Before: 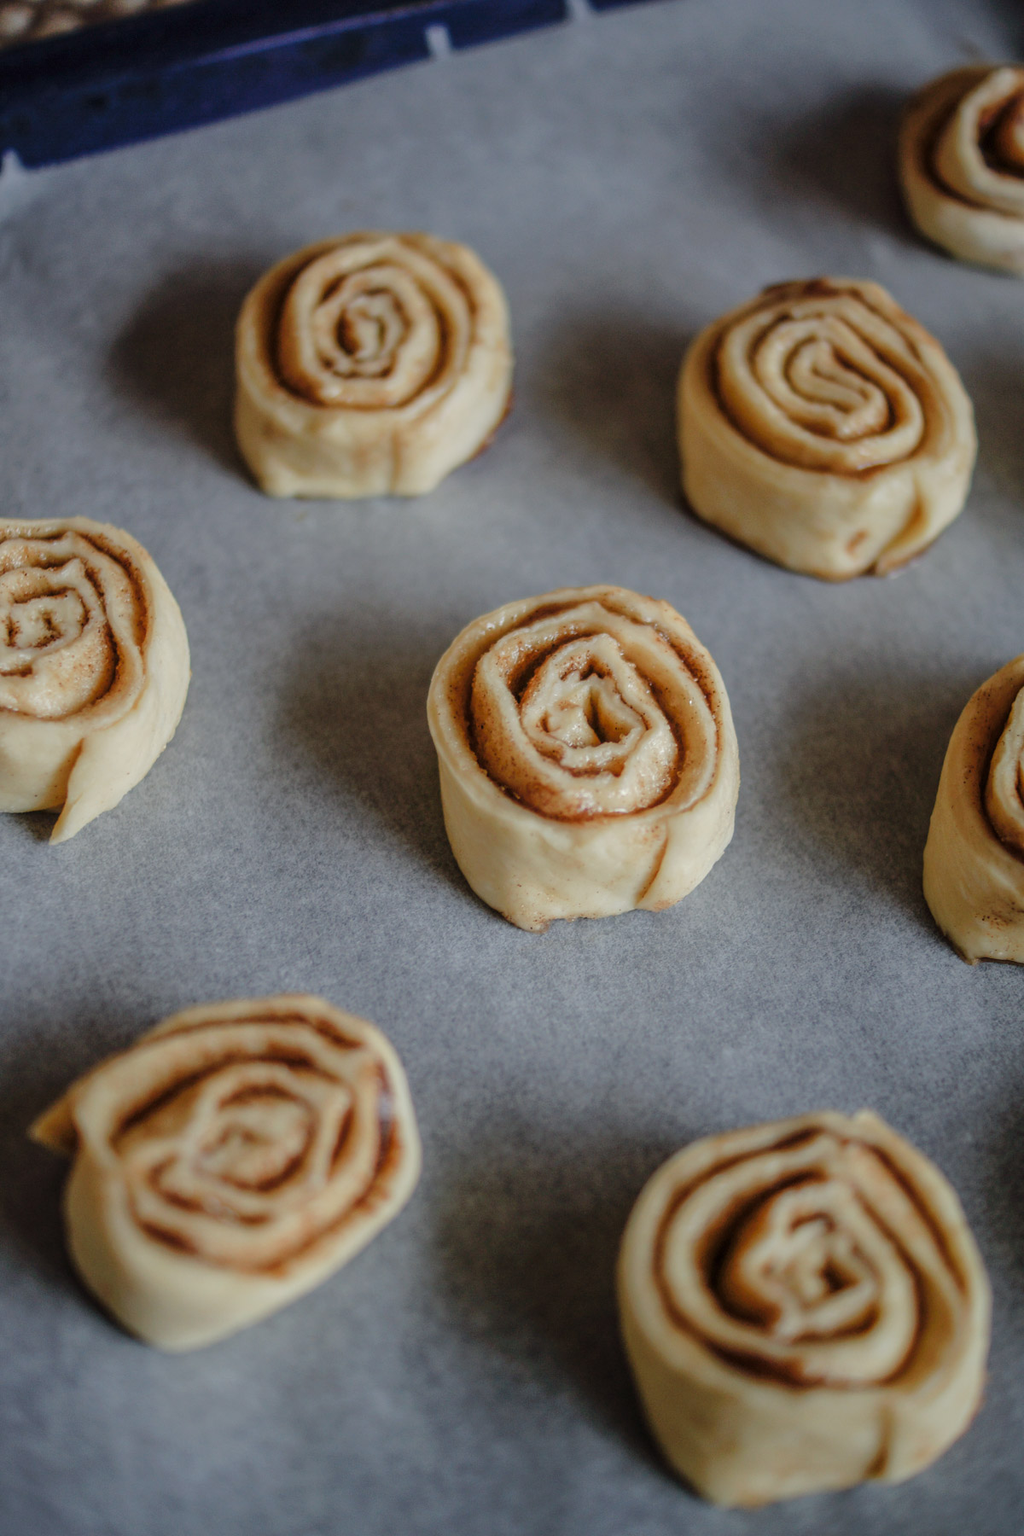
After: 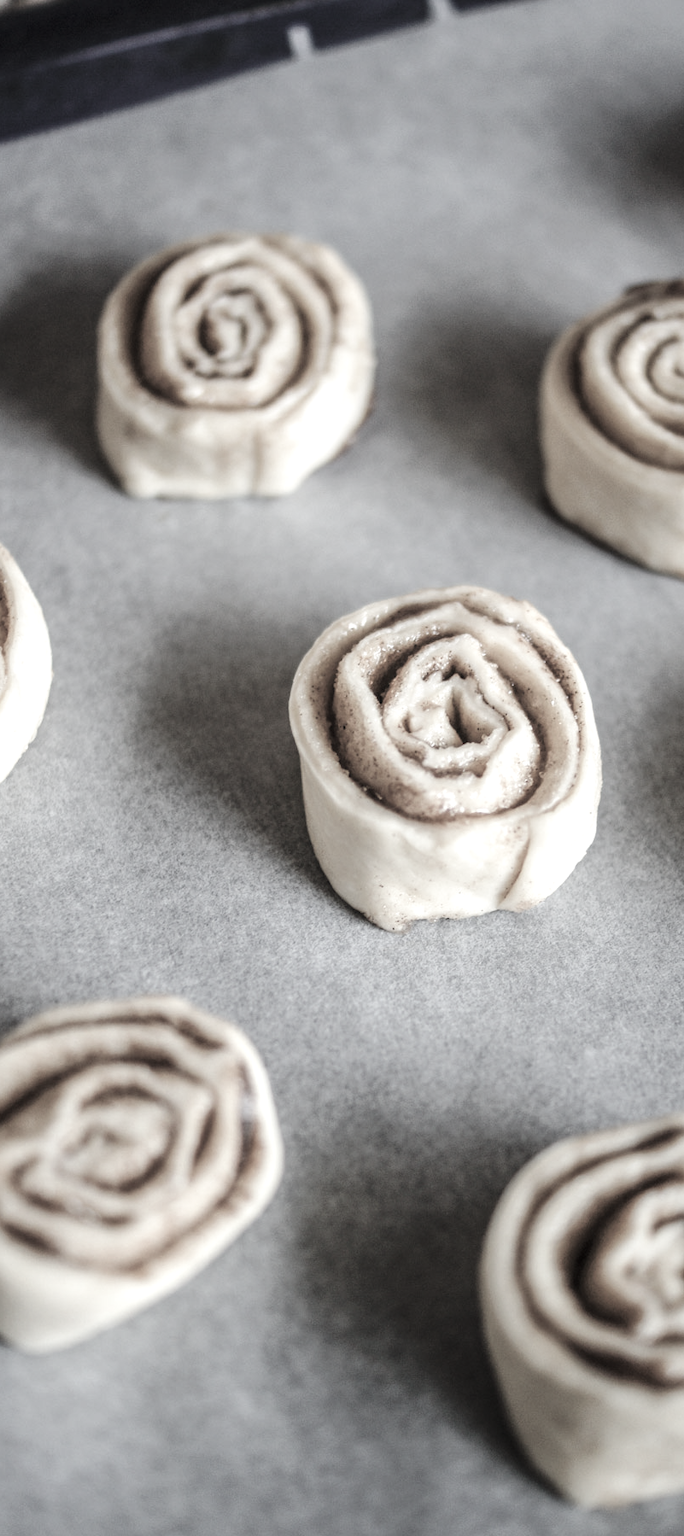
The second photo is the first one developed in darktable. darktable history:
exposure: black level correction 0, exposure 1 EV, compensate highlight preservation false
color correction: highlights b* -0.007, saturation 0.239
velvia: strength 24.7%
crop and rotate: left 13.578%, right 19.573%
contrast brightness saturation: contrast 0.105, saturation -0.358
